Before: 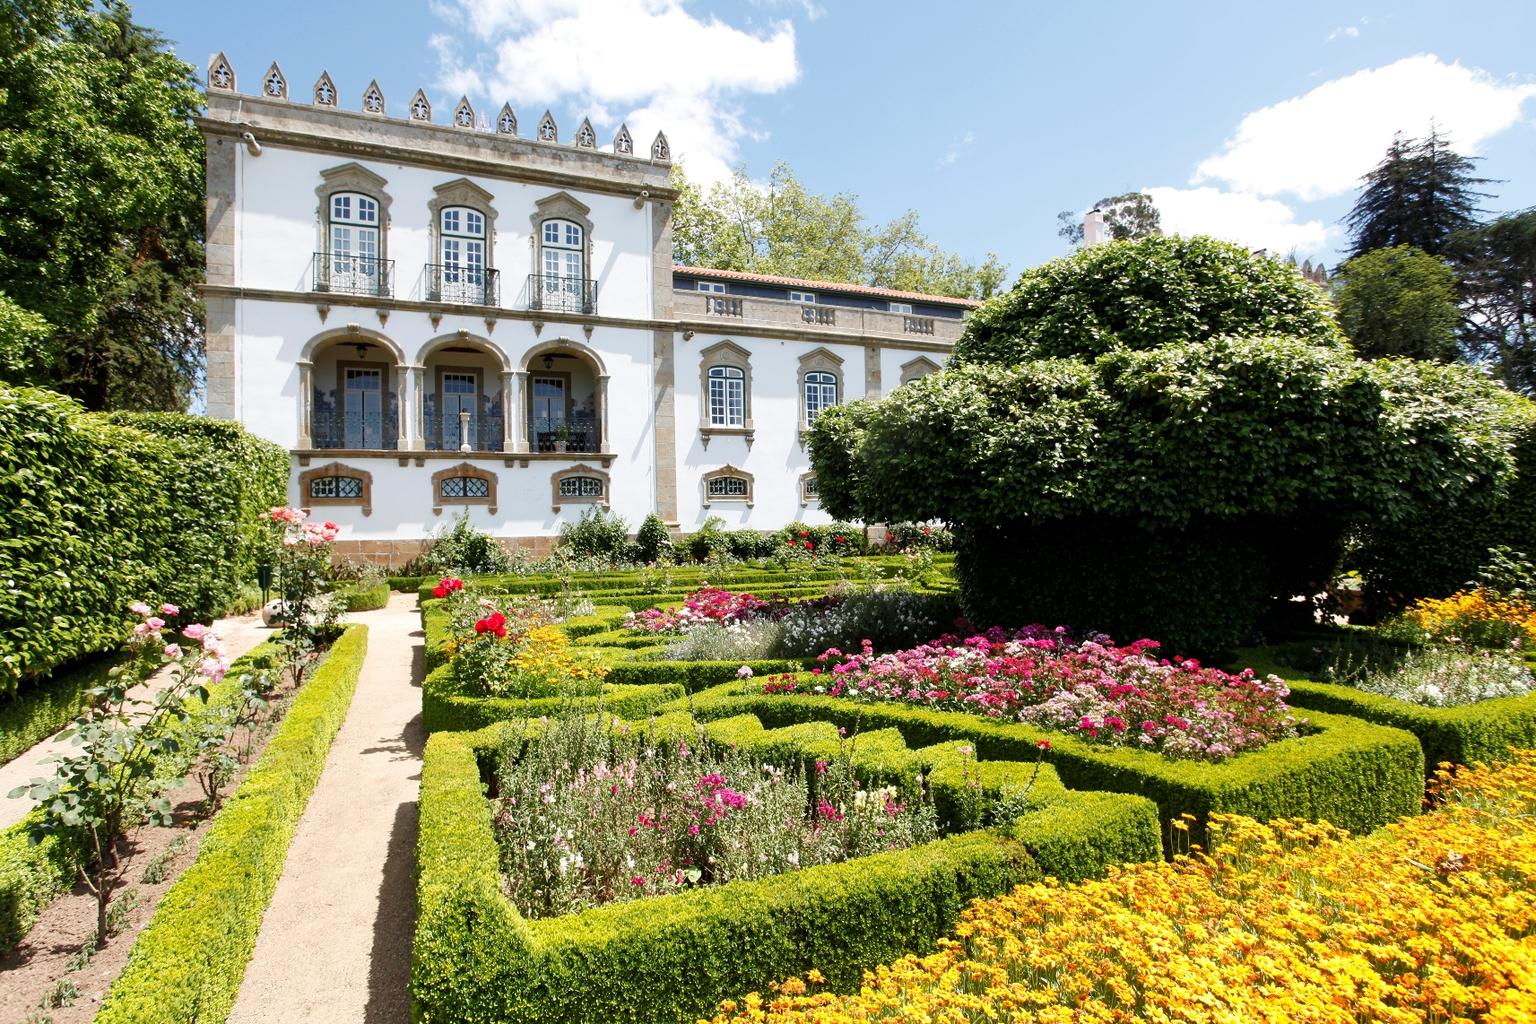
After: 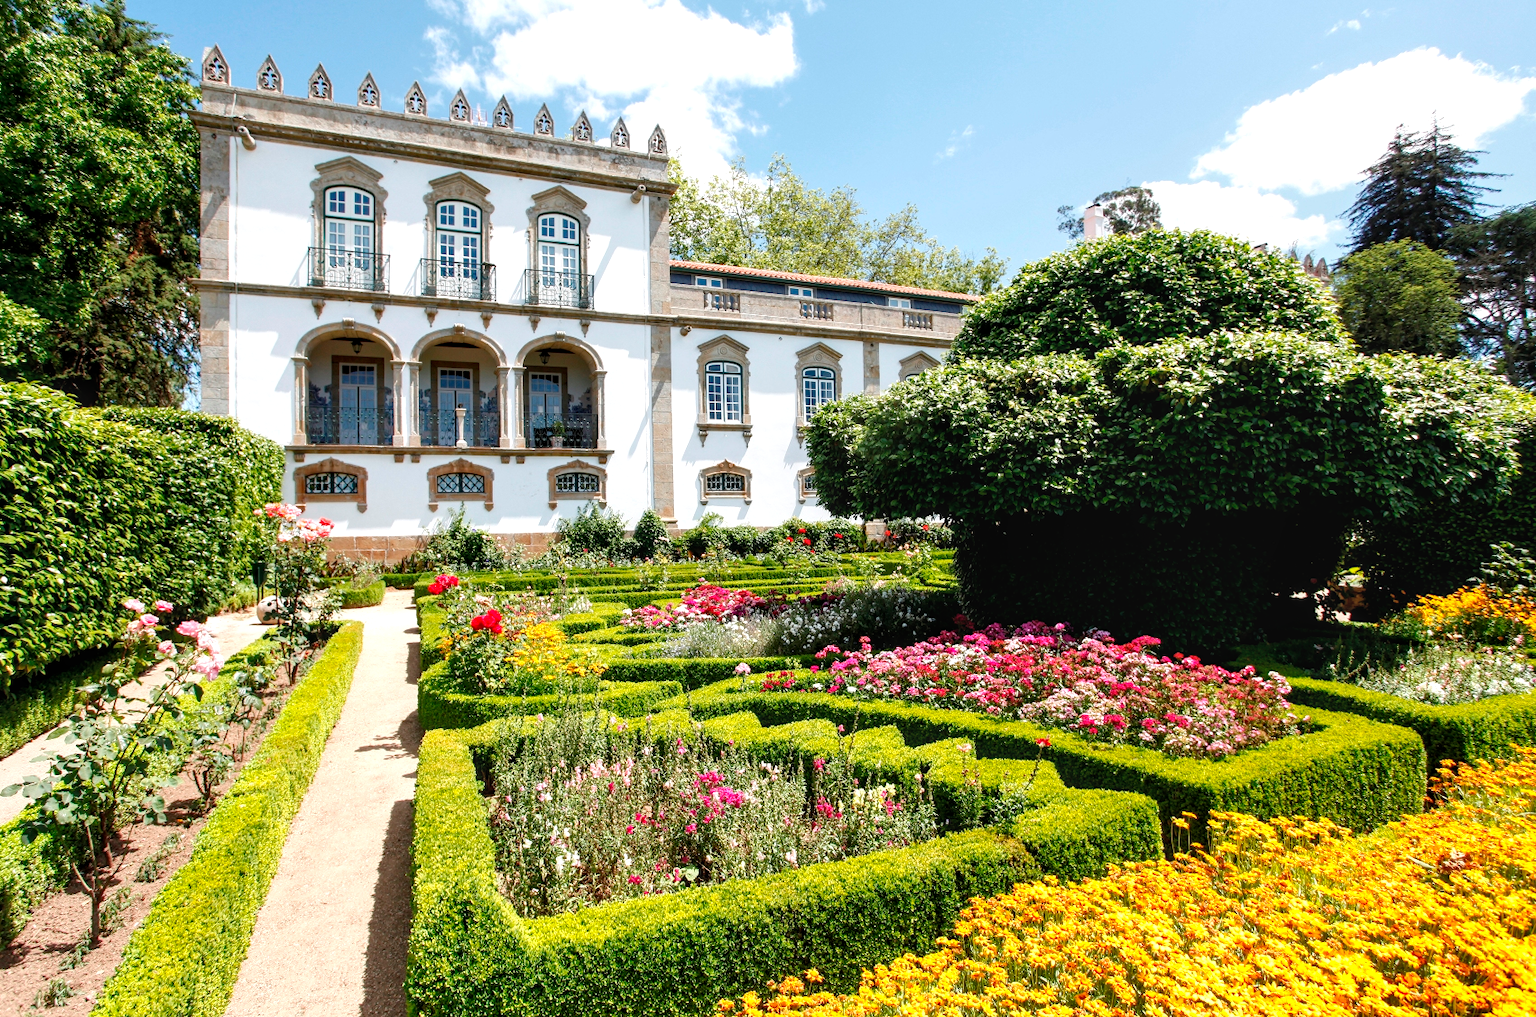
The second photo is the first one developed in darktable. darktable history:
local contrast: on, module defaults
exposure: exposure 0.207 EV, compensate highlight preservation false
crop: left 0.477%, top 0.761%, right 0.135%, bottom 0.54%
